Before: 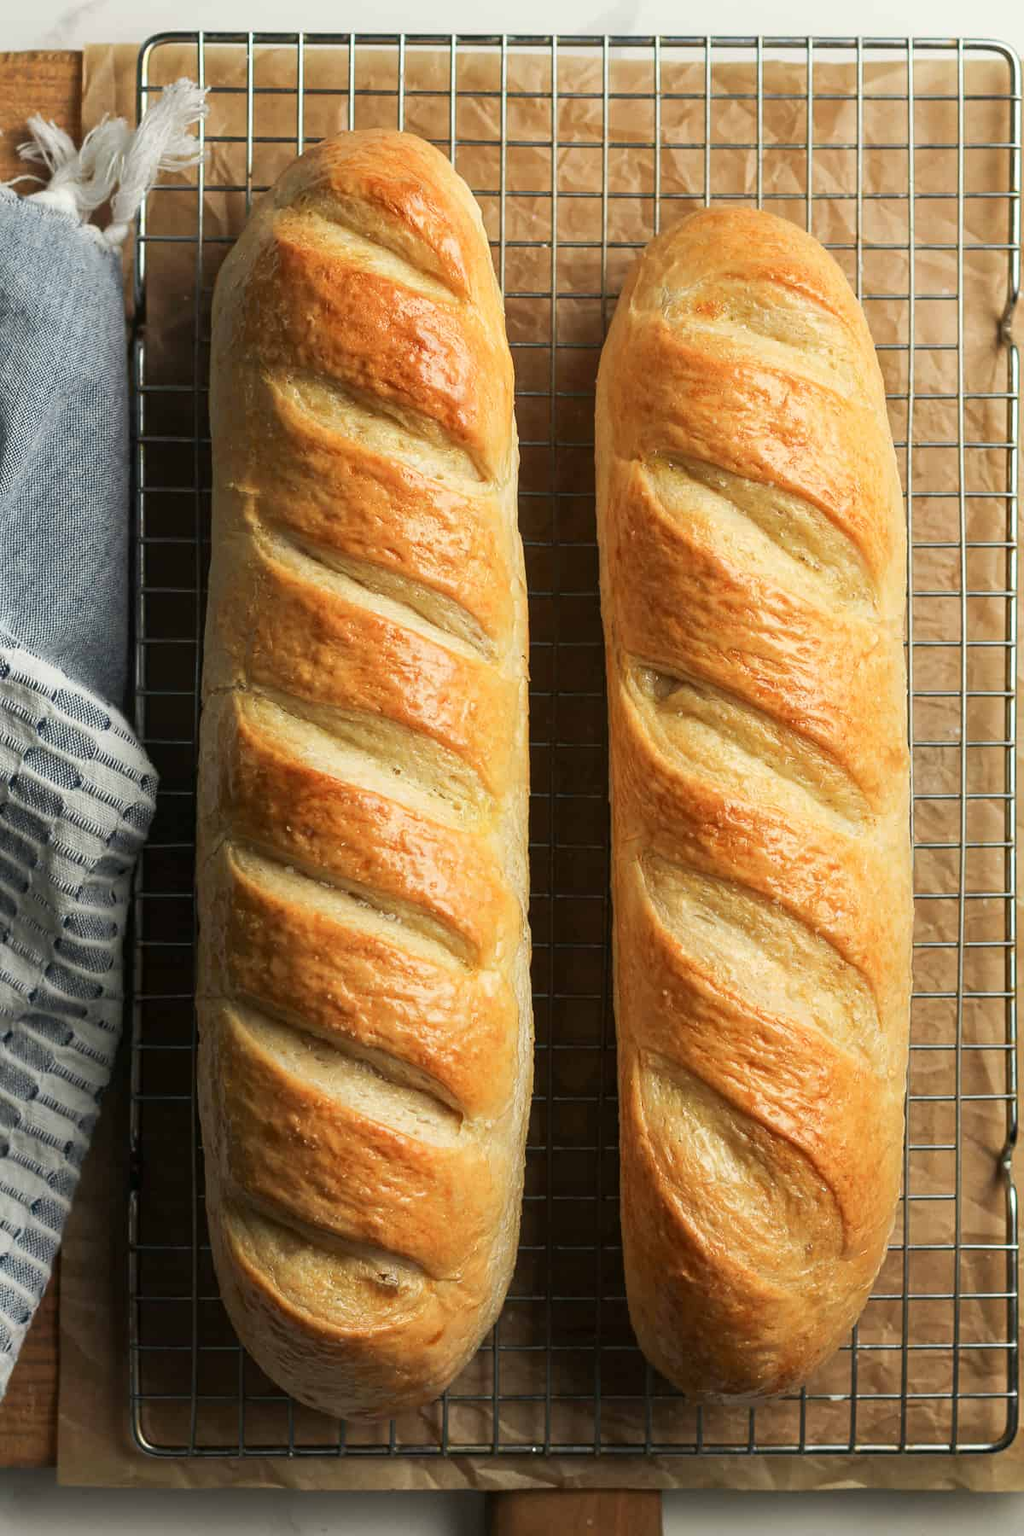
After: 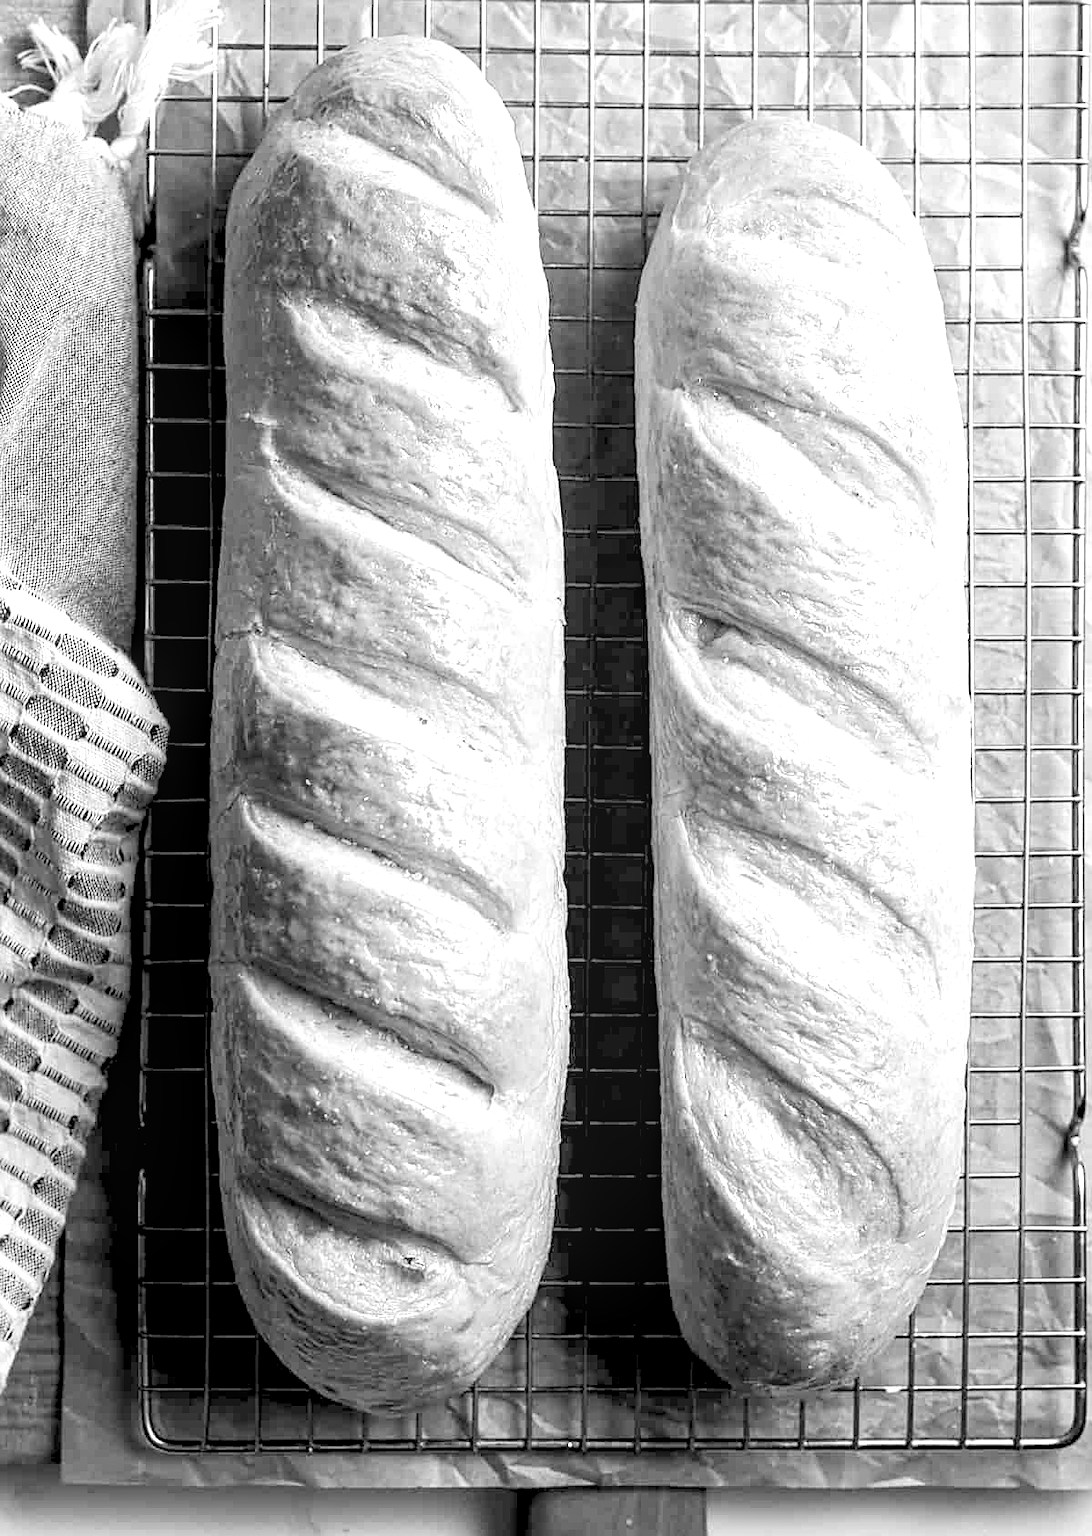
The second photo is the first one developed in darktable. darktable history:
exposure: exposure 0.258 EV, compensate highlight preservation false
local contrast: detail 130%
crop and rotate: top 6.25%
tone equalizer: -8 EV -0.75 EV, -7 EV -0.7 EV, -6 EV -0.6 EV, -5 EV -0.4 EV, -3 EV 0.4 EV, -2 EV 0.6 EV, -1 EV 0.7 EV, +0 EV 0.75 EV, edges refinement/feathering 500, mask exposure compensation -1.57 EV, preserve details no
base curve: curves: ch0 [(0, 0) (0.283, 0.295) (1, 1)], preserve colors none
monochrome: on, module defaults
levels: levels [0.072, 0.414, 0.976]
sharpen: on, module defaults
